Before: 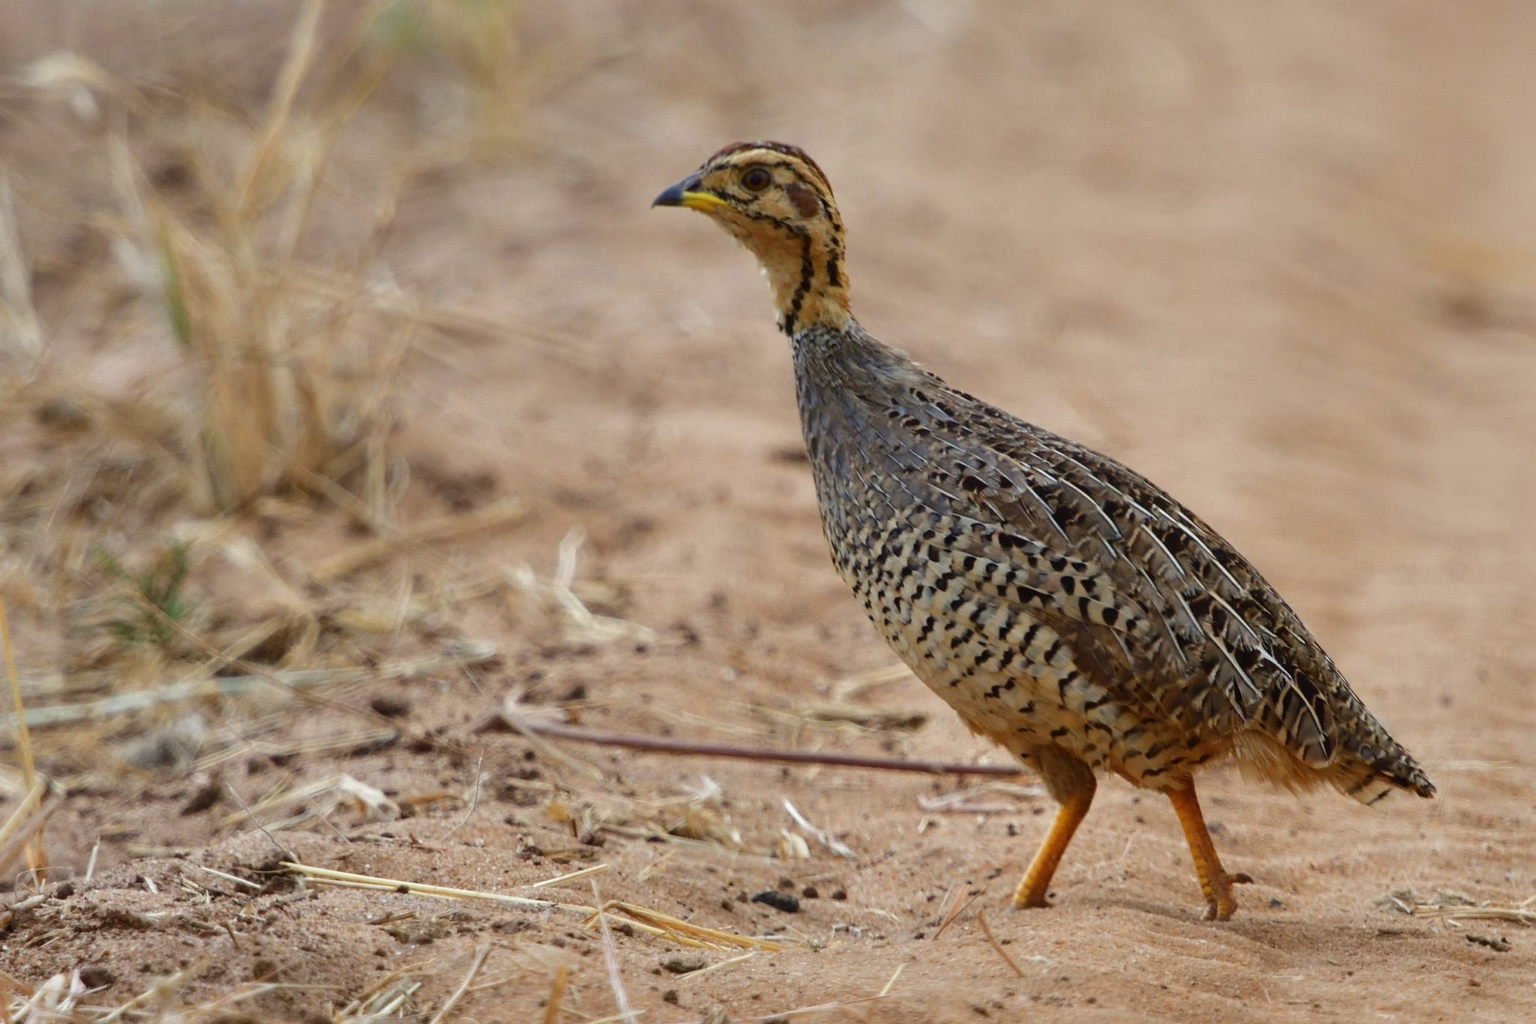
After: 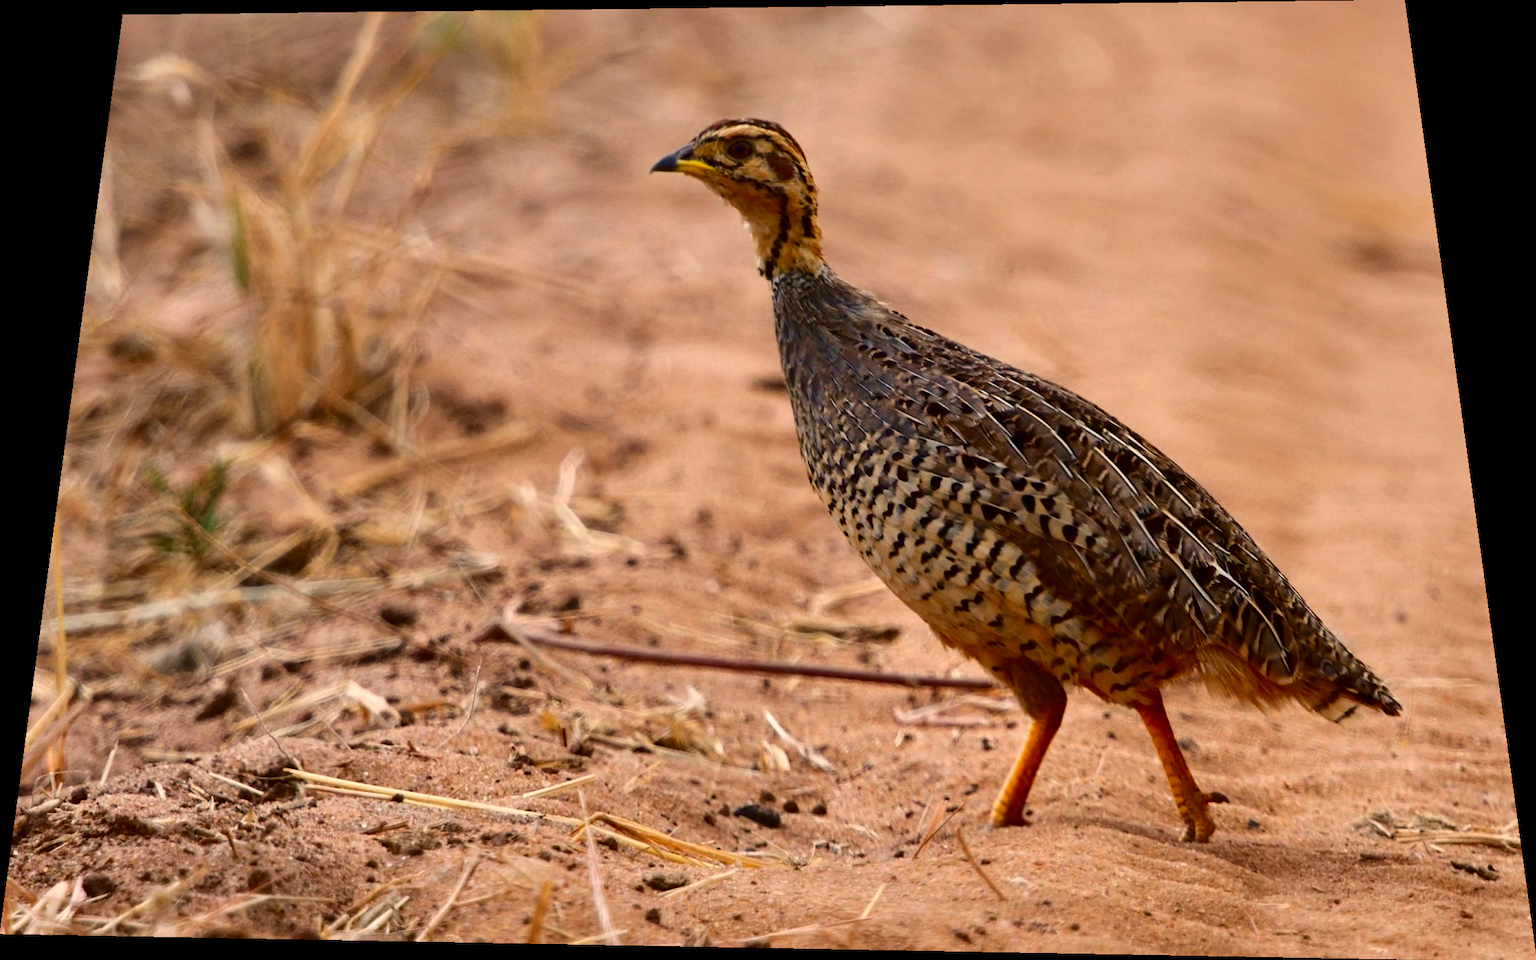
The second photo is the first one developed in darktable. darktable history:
contrast brightness saturation: contrast 0.19, brightness -0.11, saturation 0.21
rotate and perspective: rotation 0.128°, lens shift (vertical) -0.181, lens shift (horizontal) -0.044, shear 0.001, automatic cropping off
white balance: red 1.127, blue 0.943
